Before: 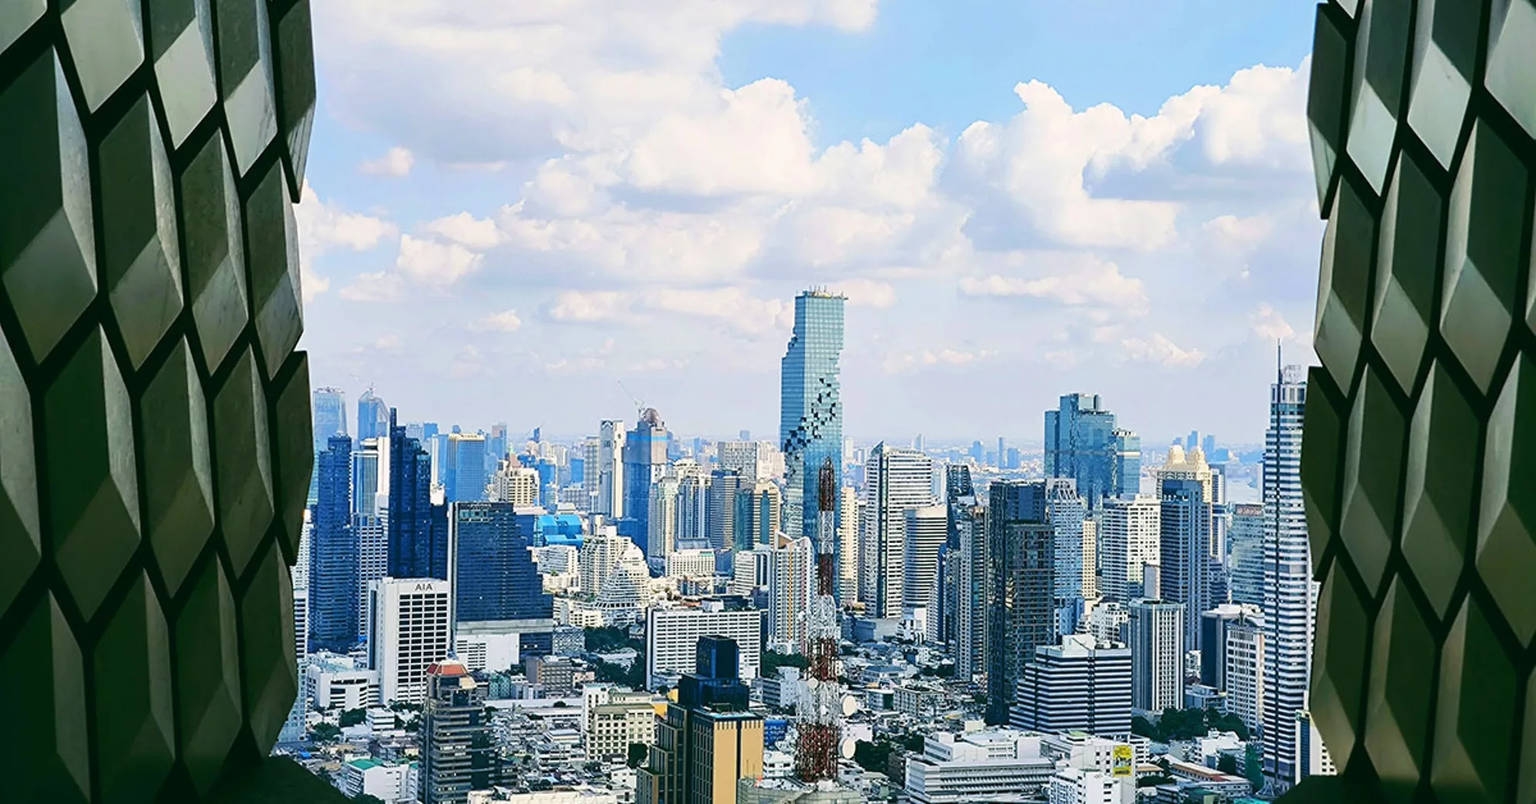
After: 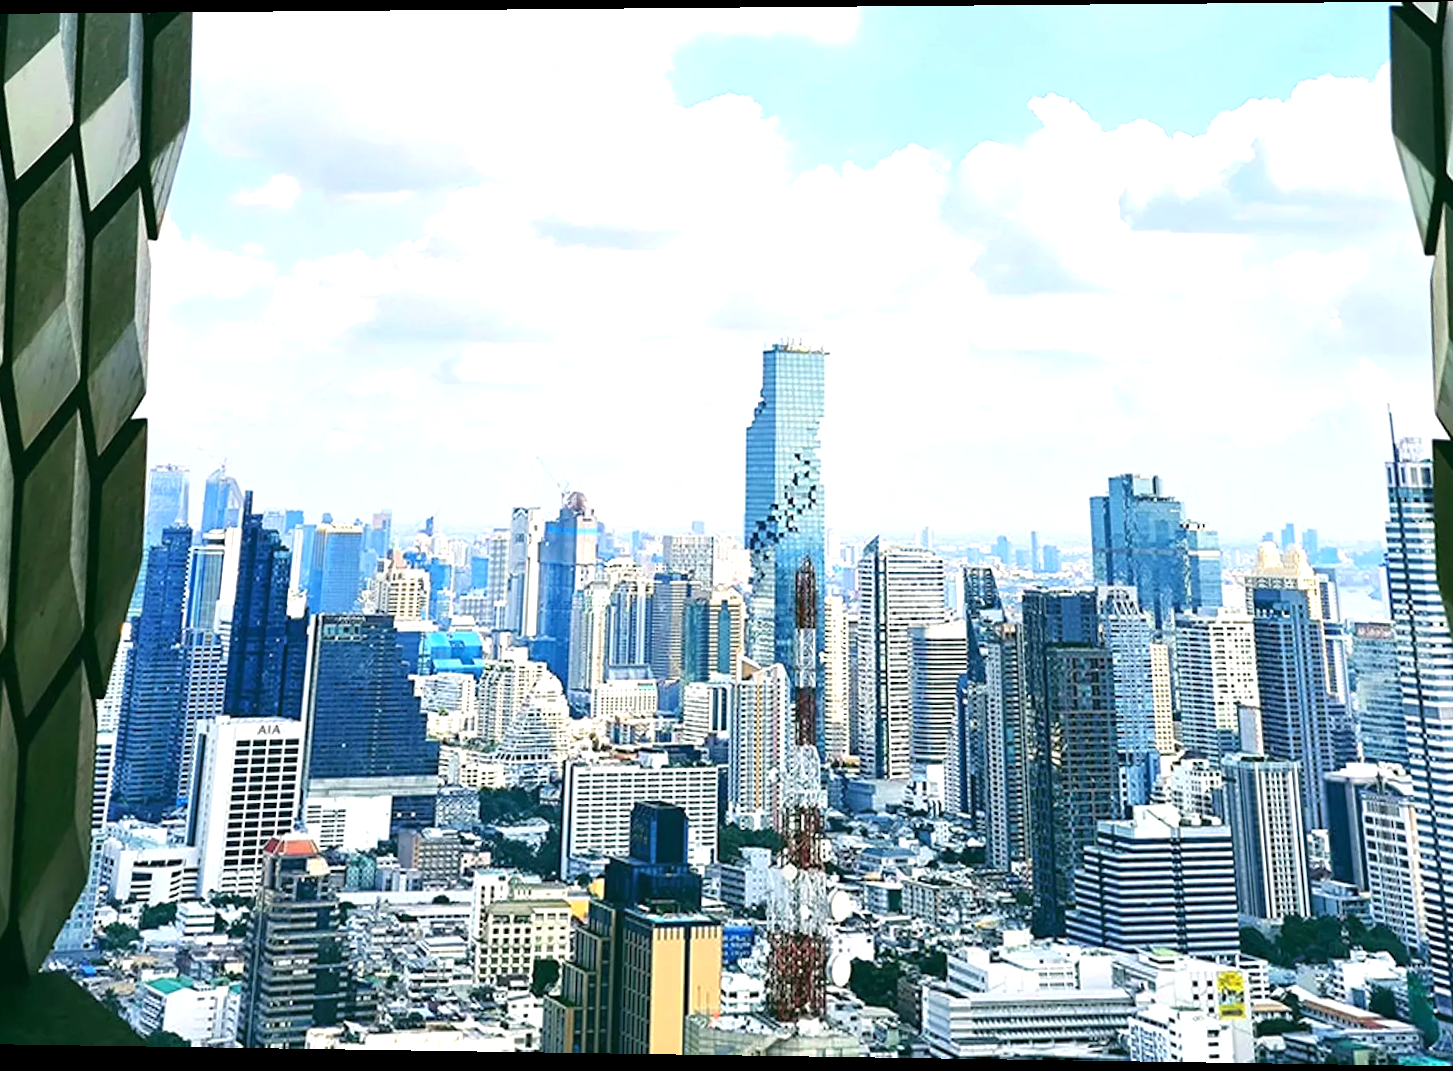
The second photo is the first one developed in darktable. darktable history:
rotate and perspective: rotation 0.128°, lens shift (vertical) -0.181, lens shift (horizontal) -0.044, shear 0.001, automatic cropping off
exposure: exposure 0.648 EV, compensate highlight preservation false
crop: left 15.419%, right 17.914%
